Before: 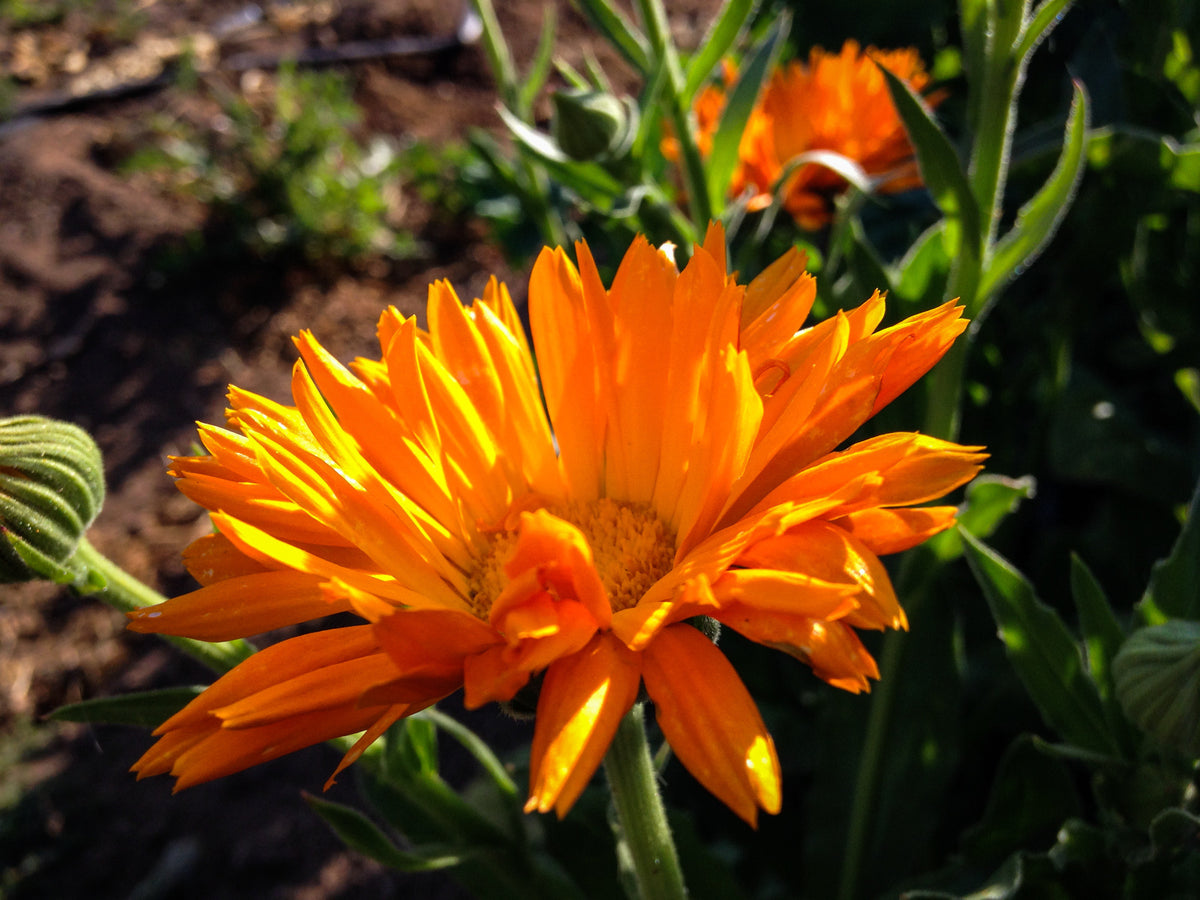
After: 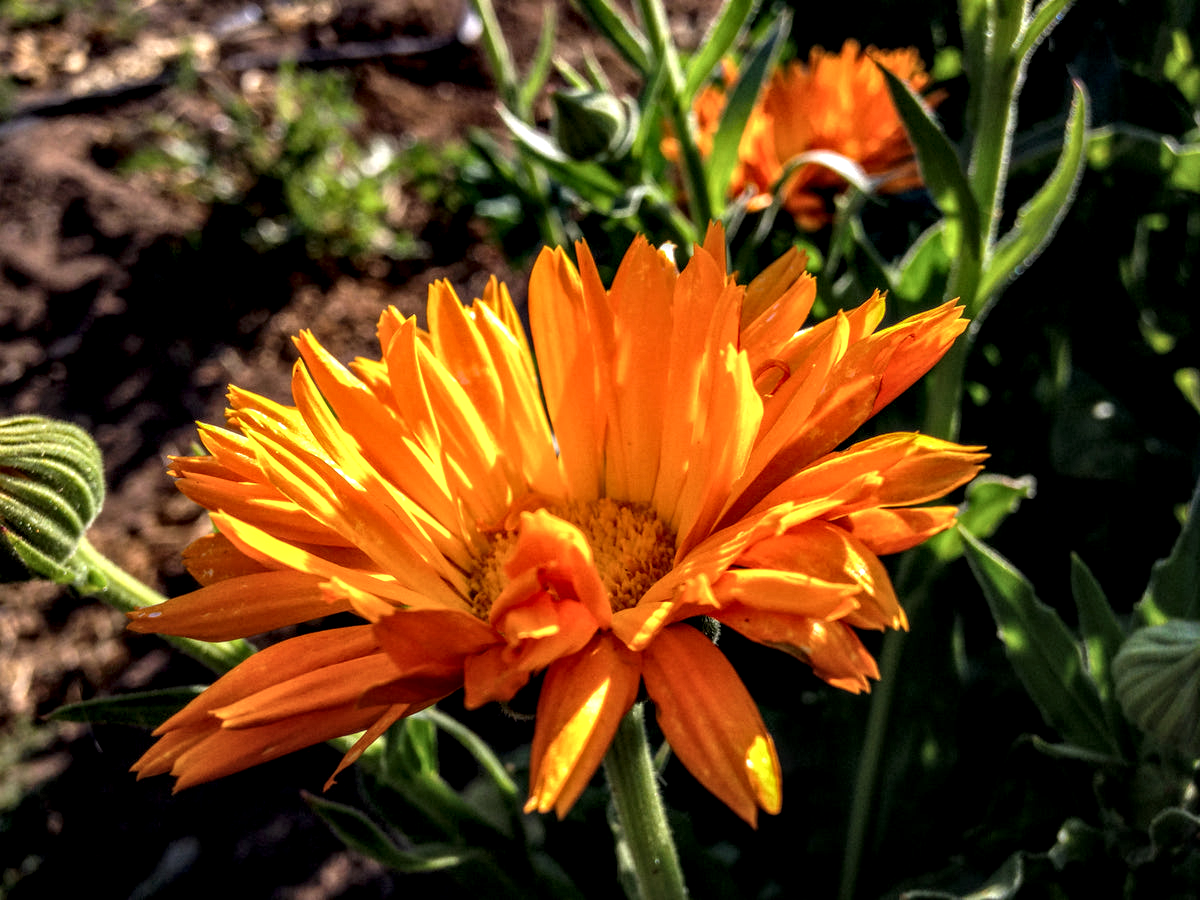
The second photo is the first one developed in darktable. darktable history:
local contrast: highlights 2%, shadows 5%, detail 182%
